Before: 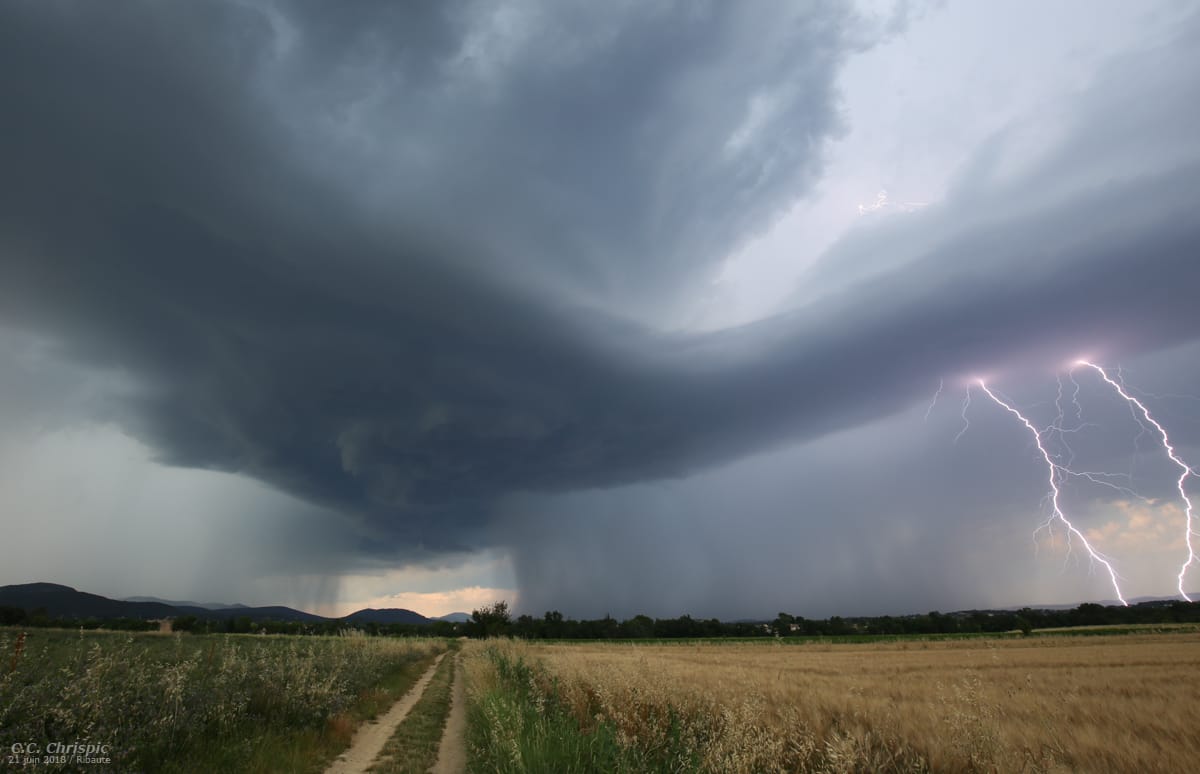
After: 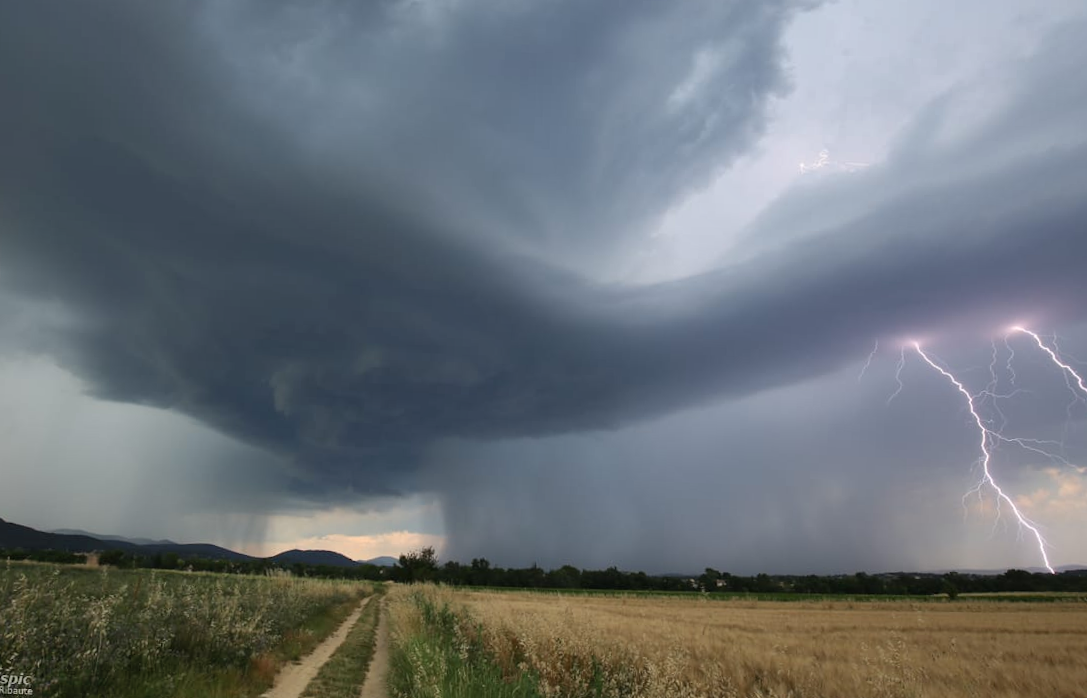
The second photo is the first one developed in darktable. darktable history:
shadows and highlights: soften with gaussian
crop and rotate: angle -2.03°, left 3.074%, top 4.3%, right 1.407%, bottom 0.545%
